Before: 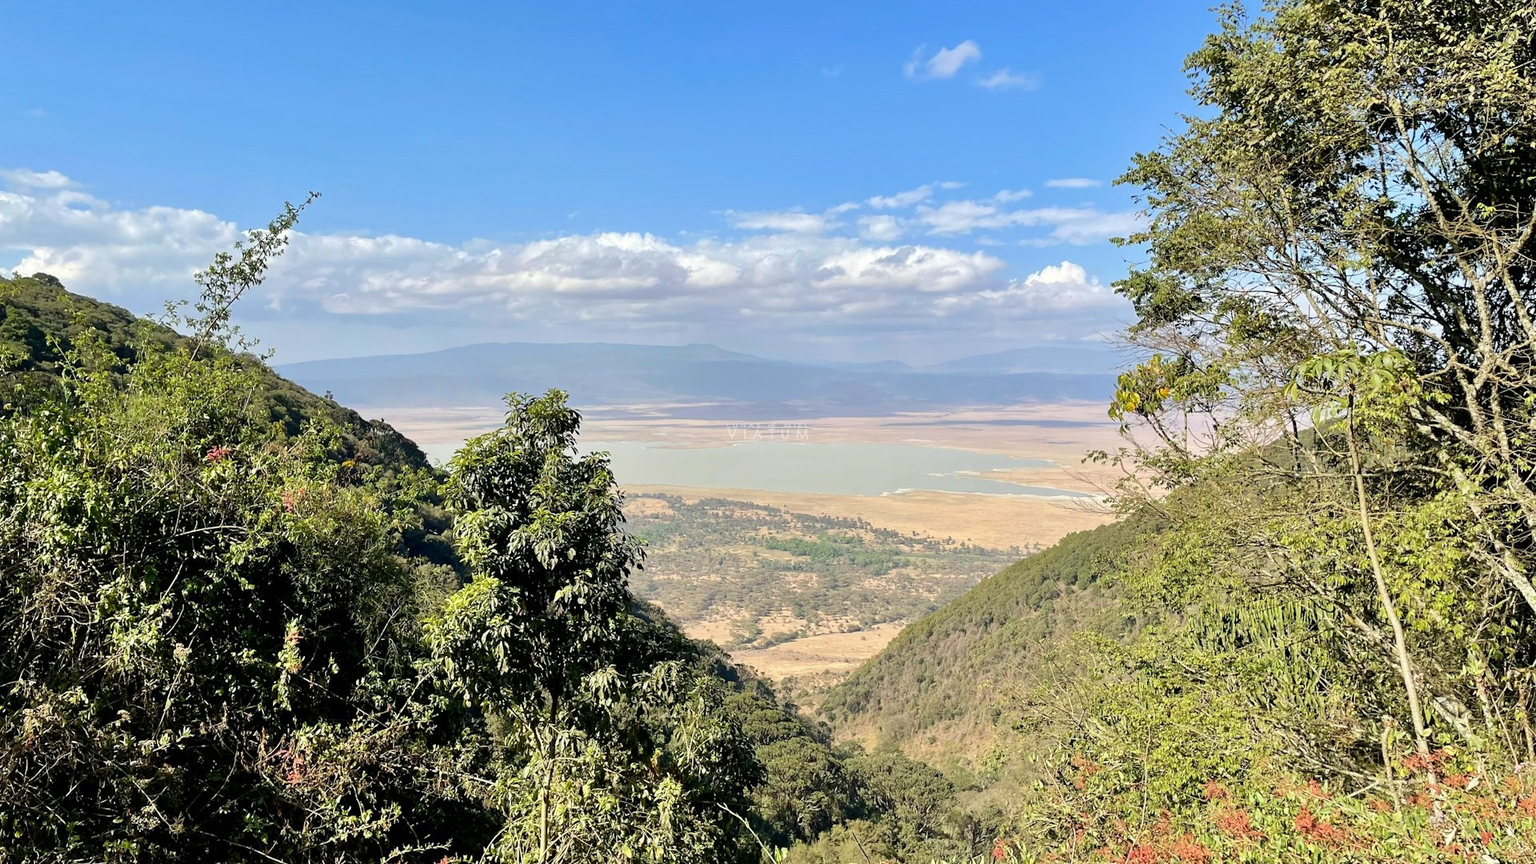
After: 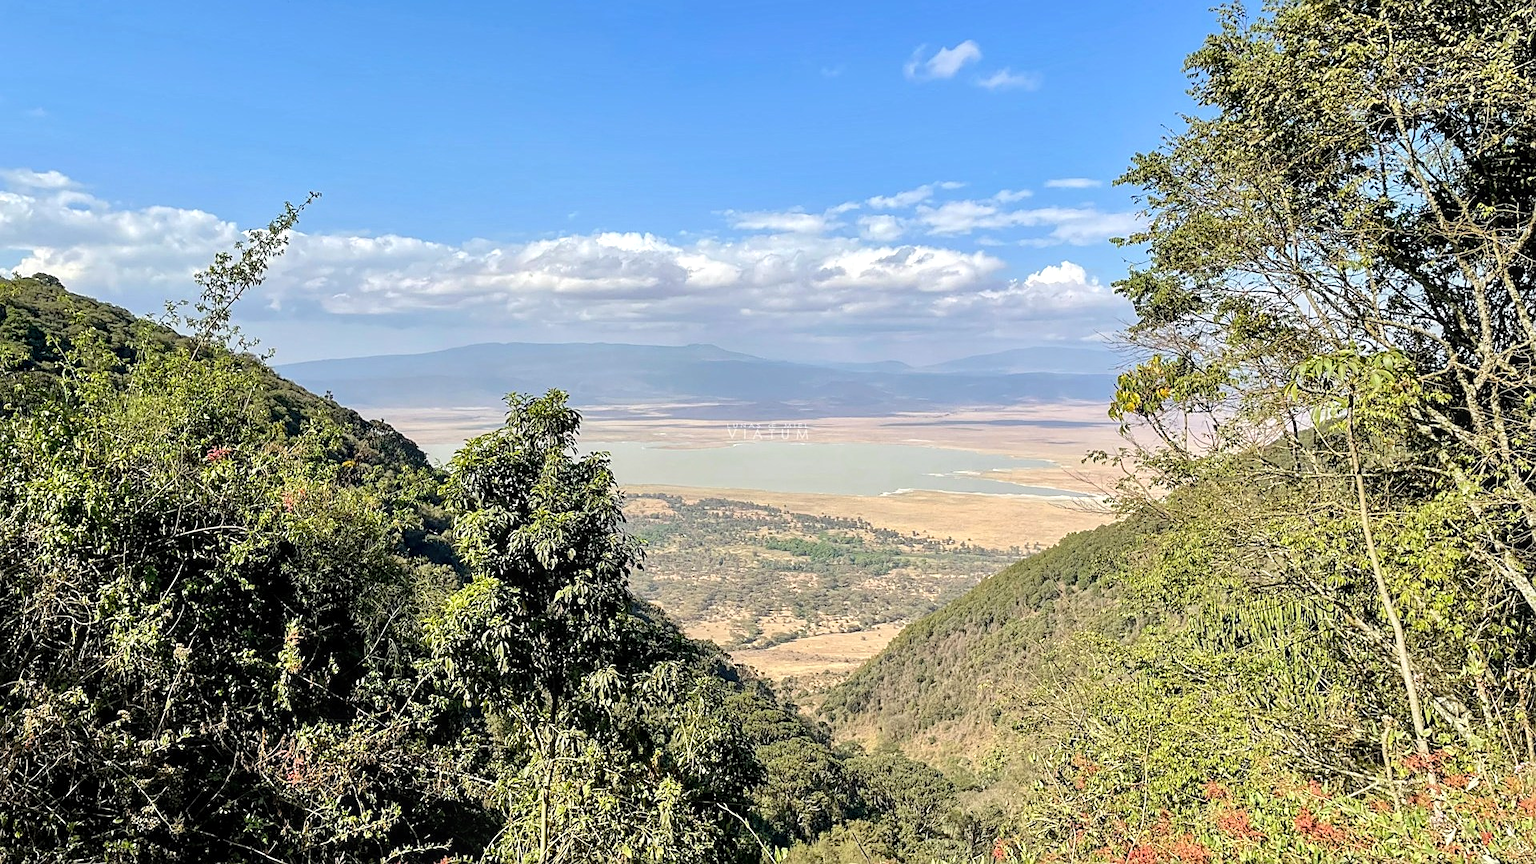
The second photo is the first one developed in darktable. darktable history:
sharpen: on, module defaults
local contrast: detail 130%
contrast brightness saturation: contrast 0.053, brightness 0.06, saturation 0.012
